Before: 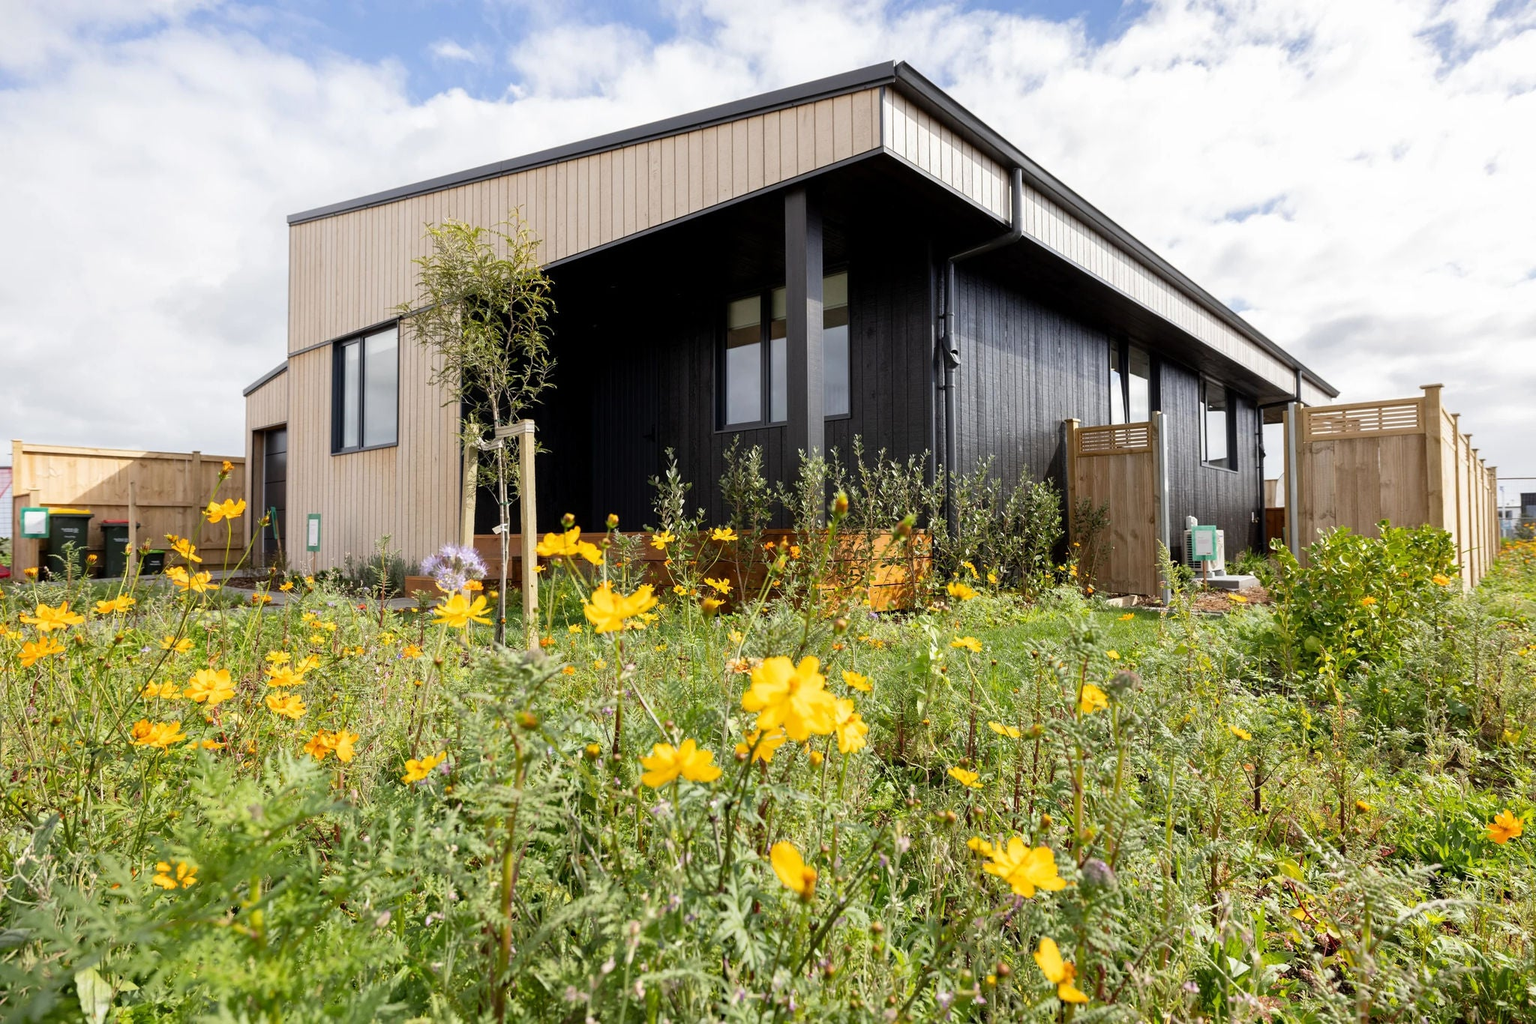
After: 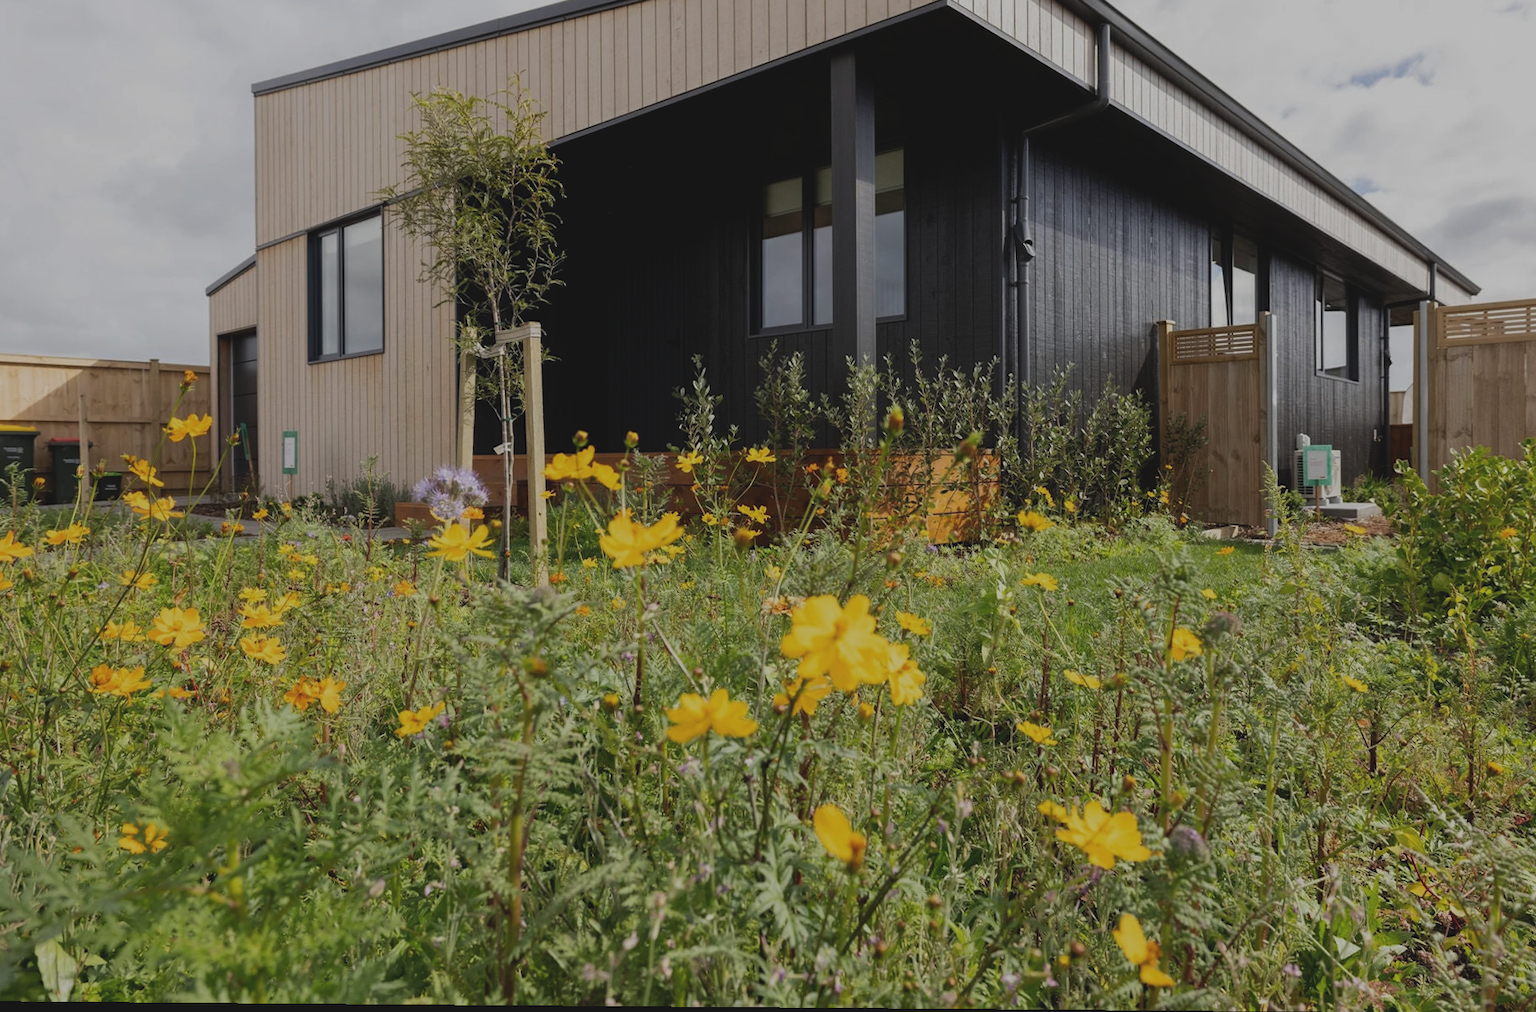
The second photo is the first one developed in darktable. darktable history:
rotate and perspective: lens shift (vertical) 0.048, lens shift (horizontal) -0.024, automatic cropping off
crop and rotate: left 4.842%, top 15.51%, right 10.668%
exposure: black level correction -0.016, exposure -1.018 EV, compensate highlight preservation false
